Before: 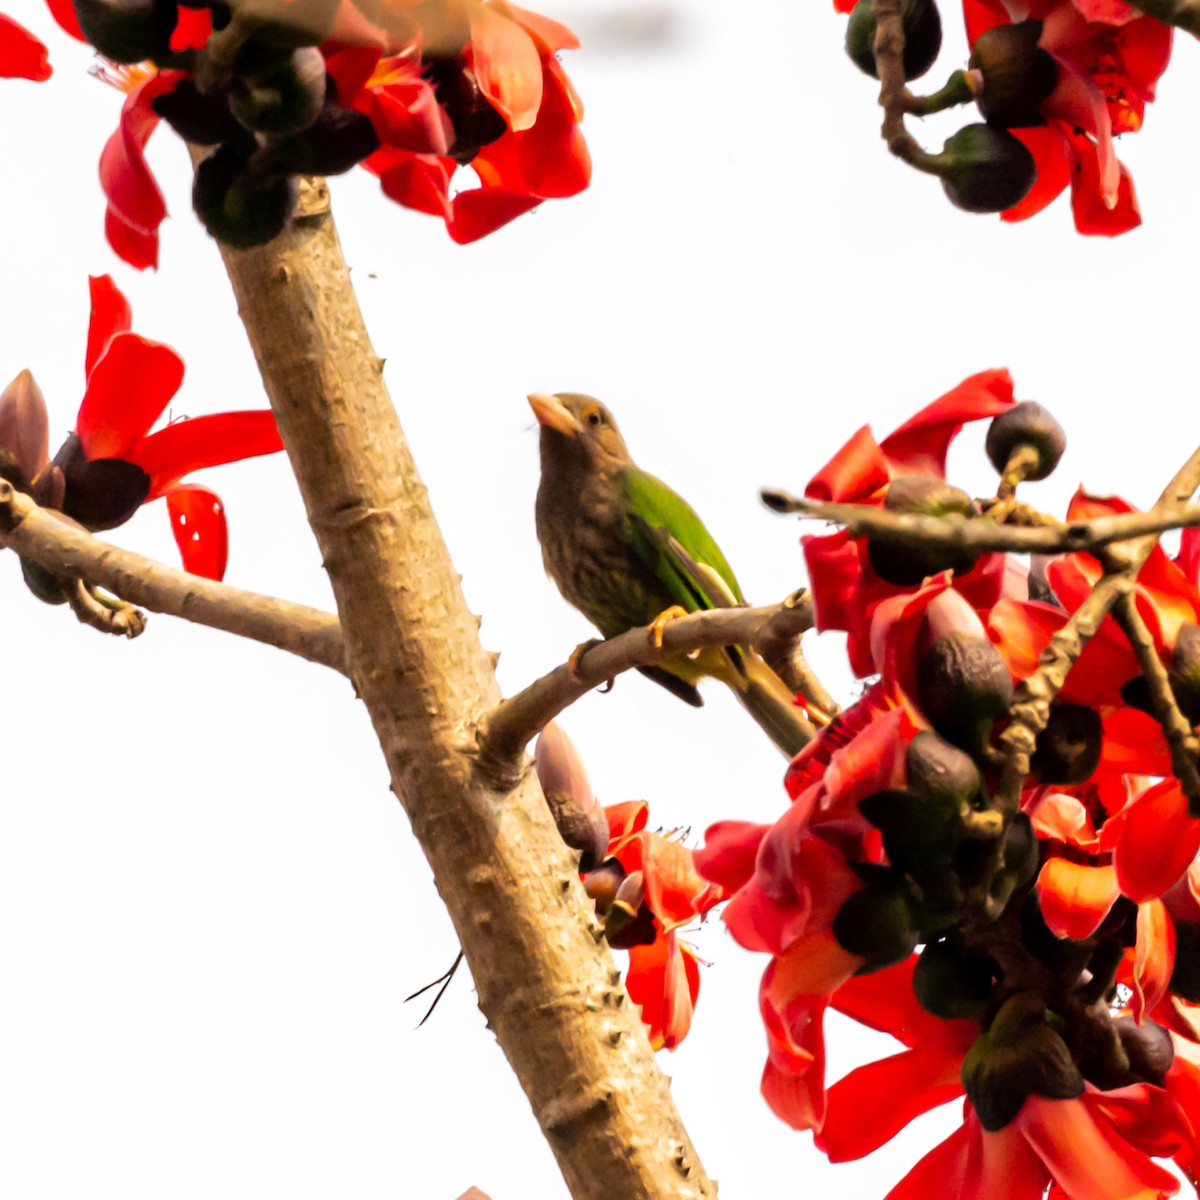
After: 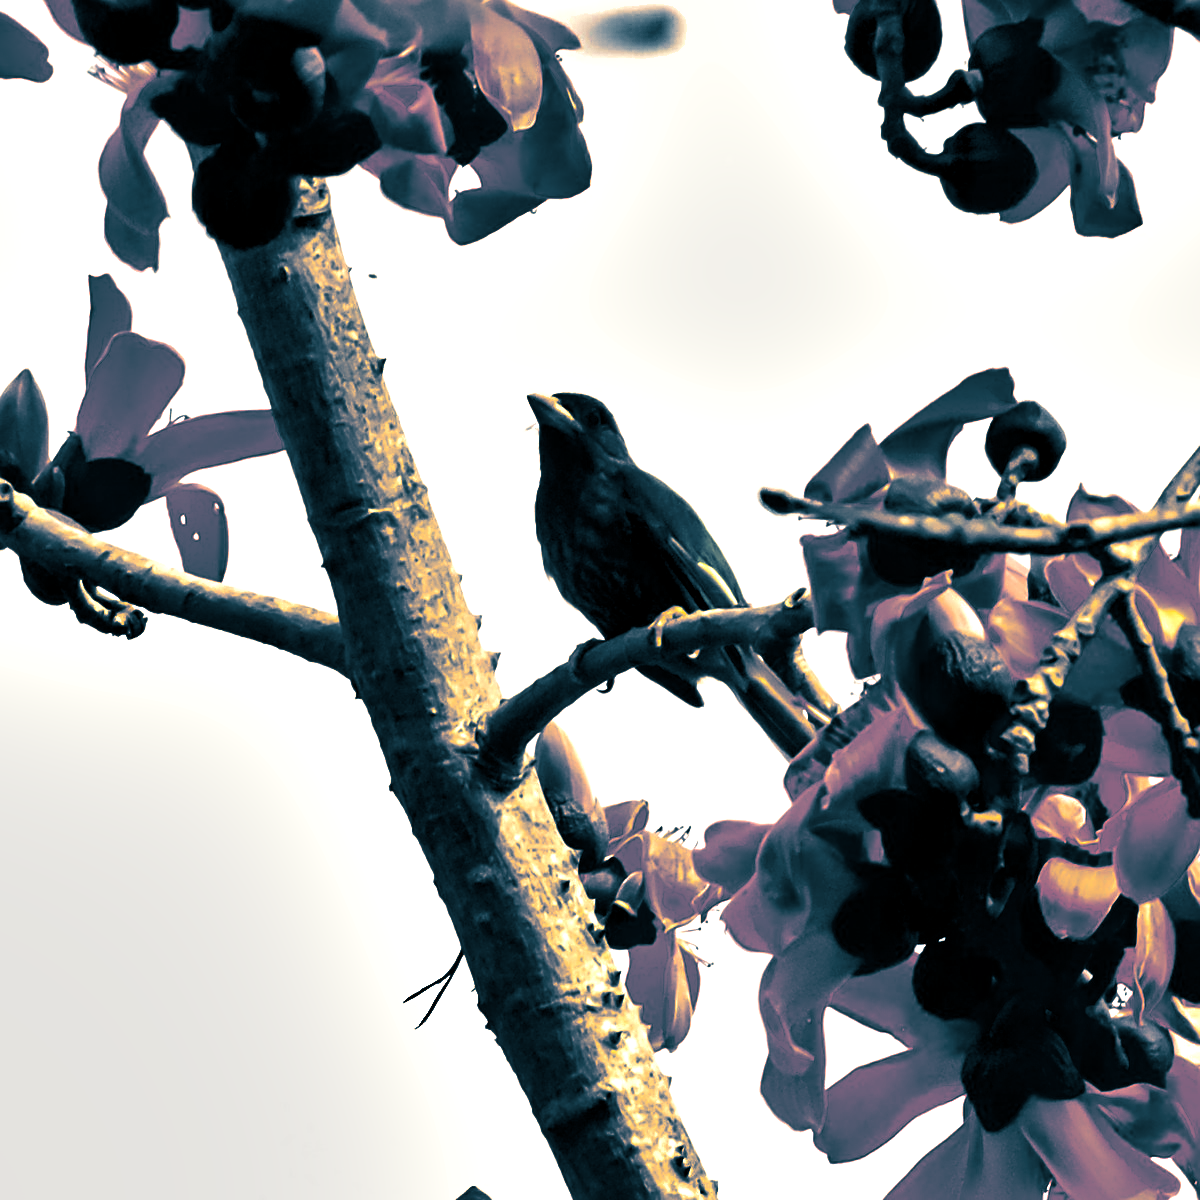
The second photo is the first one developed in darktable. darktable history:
split-toning: shadows › hue 212.4°, balance -70
sharpen: on, module defaults
rgb levels: mode RGB, independent channels, levels [[0, 0.474, 1], [0, 0.5, 1], [0, 0.5, 1]]
exposure: black level correction 0, exposure 0.3 EV, compensate highlight preservation false
contrast brightness saturation: brightness -0.52
white balance: red 1.045, blue 0.932
shadows and highlights: shadows 30.63, highlights -63.22, shadows color adjustment 98%, highlights color adjustment 58.61%, soften with gaussian
